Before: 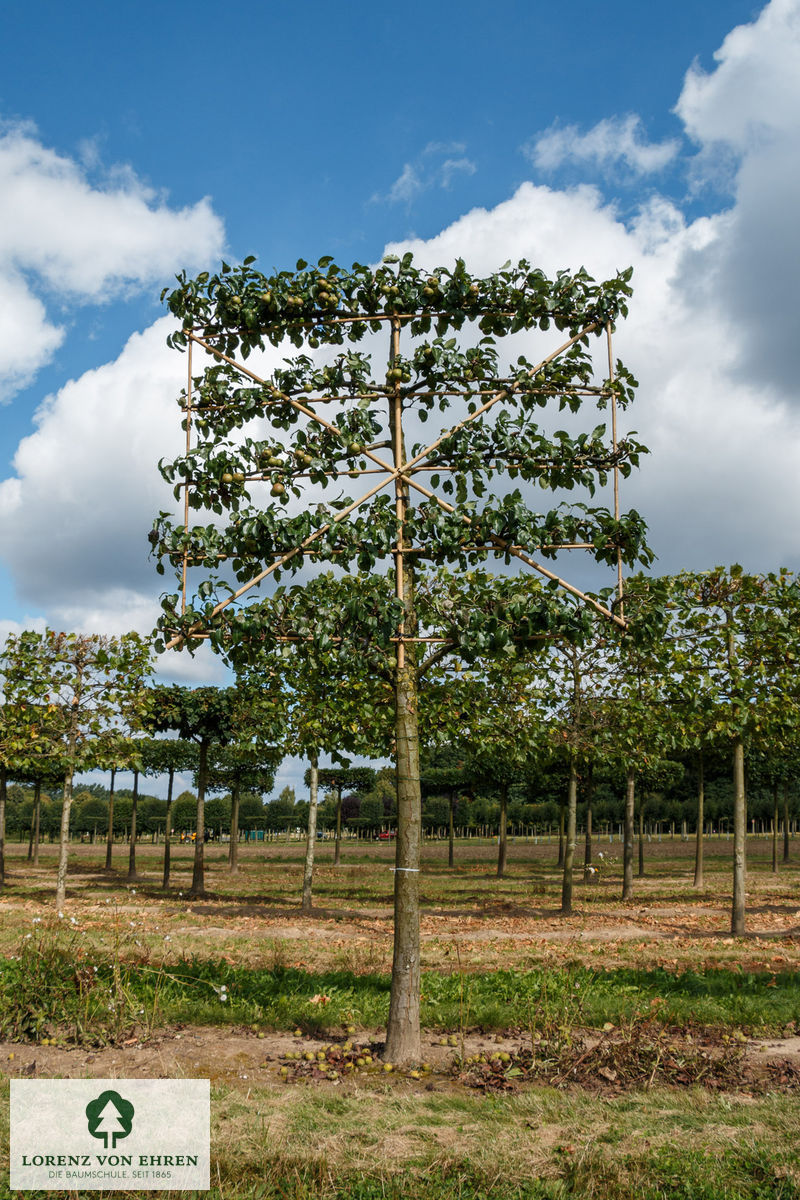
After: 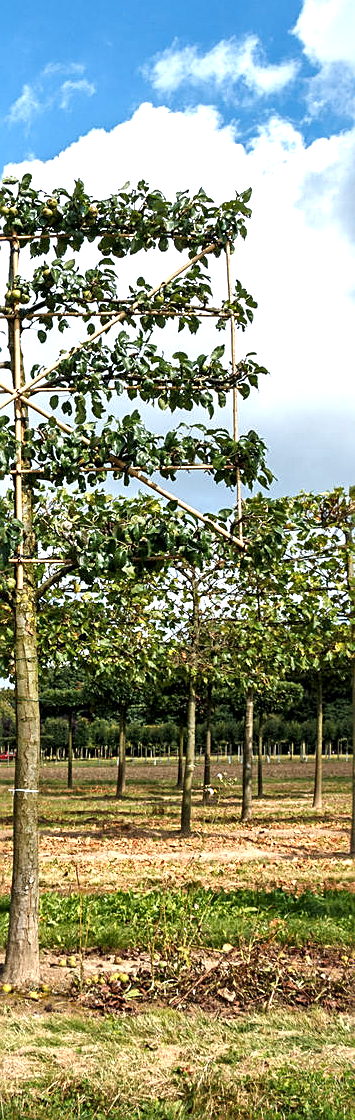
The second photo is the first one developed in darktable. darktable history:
sharpen: on, module defaults
crop: left 47.628%, top 6.643%, right 7.874%
local contrast: mode bilateral grid, contrast 25, coarseness 60, detail 151%, midtone range 0.2
exposure: black level correction 0, exposure 1 EV, compensate exposure bias true, compensate highlight preservation false
